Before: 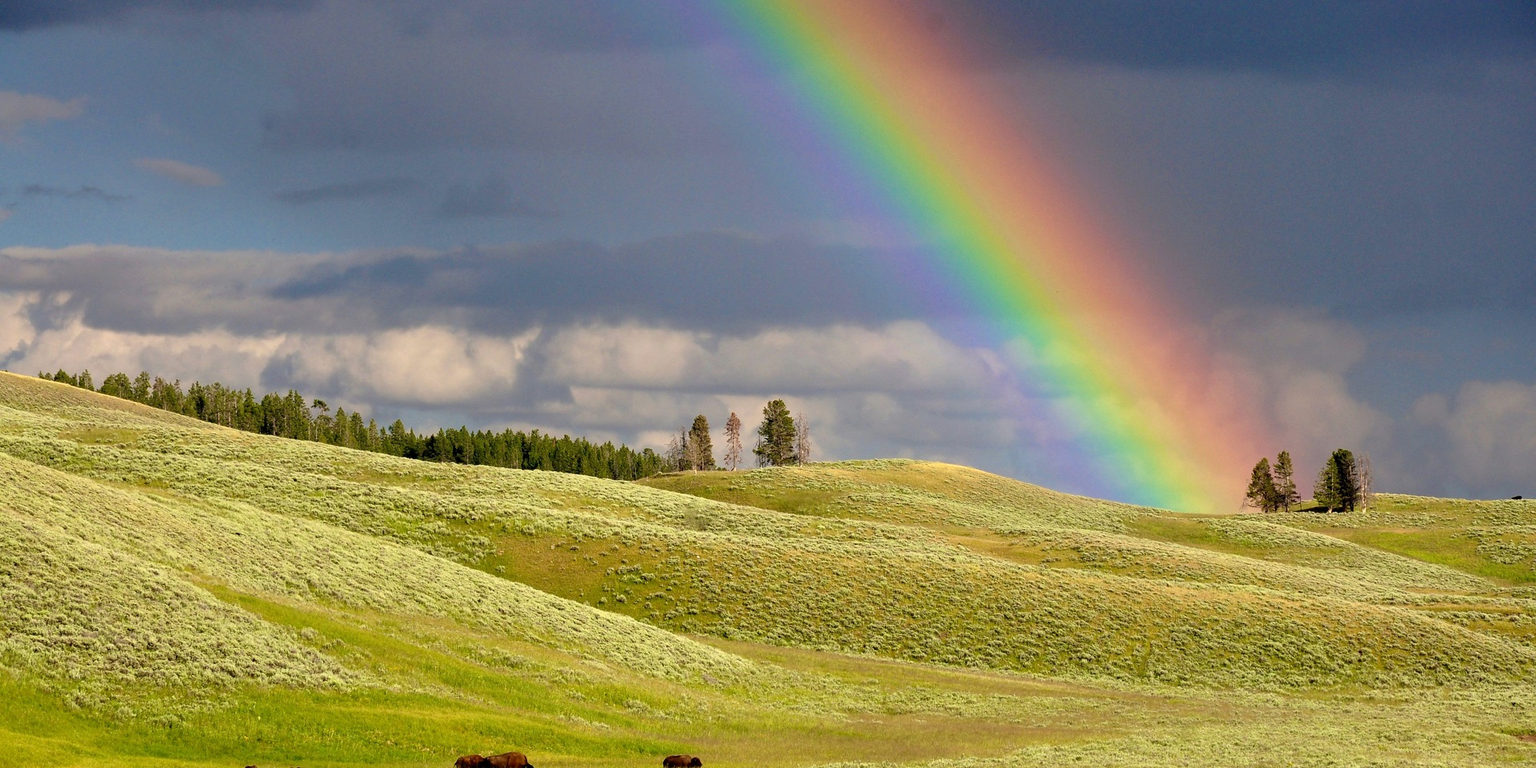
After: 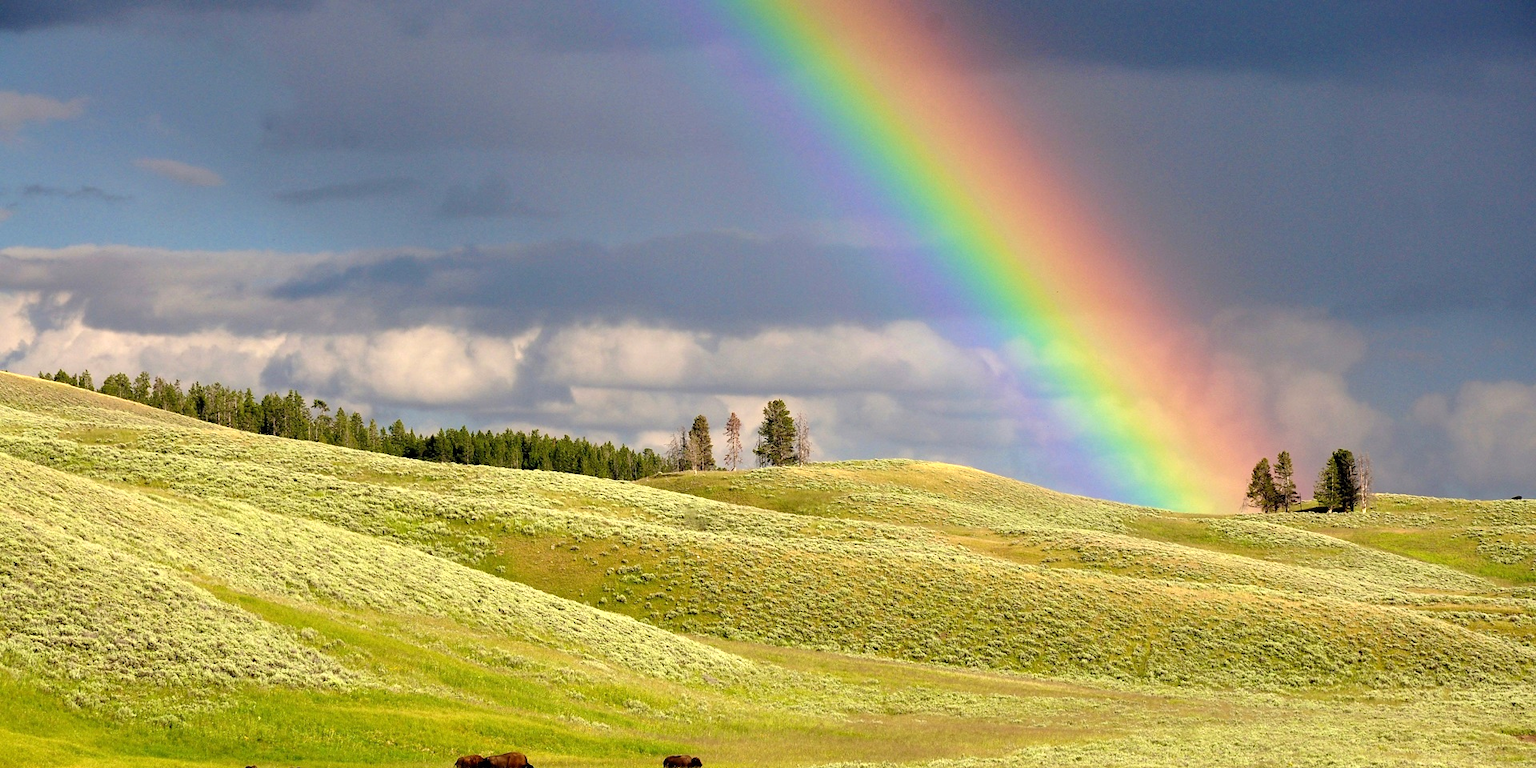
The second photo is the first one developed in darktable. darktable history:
tone equalizer: -8 EV -0.456 EV, -7 EV -0.358 EV, -6 EV -0.353 EV, -5 EV -0.229 EV, -3 EV 0.223 EV, -2 EV 0.344 EV, -1 EV 0.404 EV, +0 EV 0.44 EV, mask exposure compensation -0.49 EV
